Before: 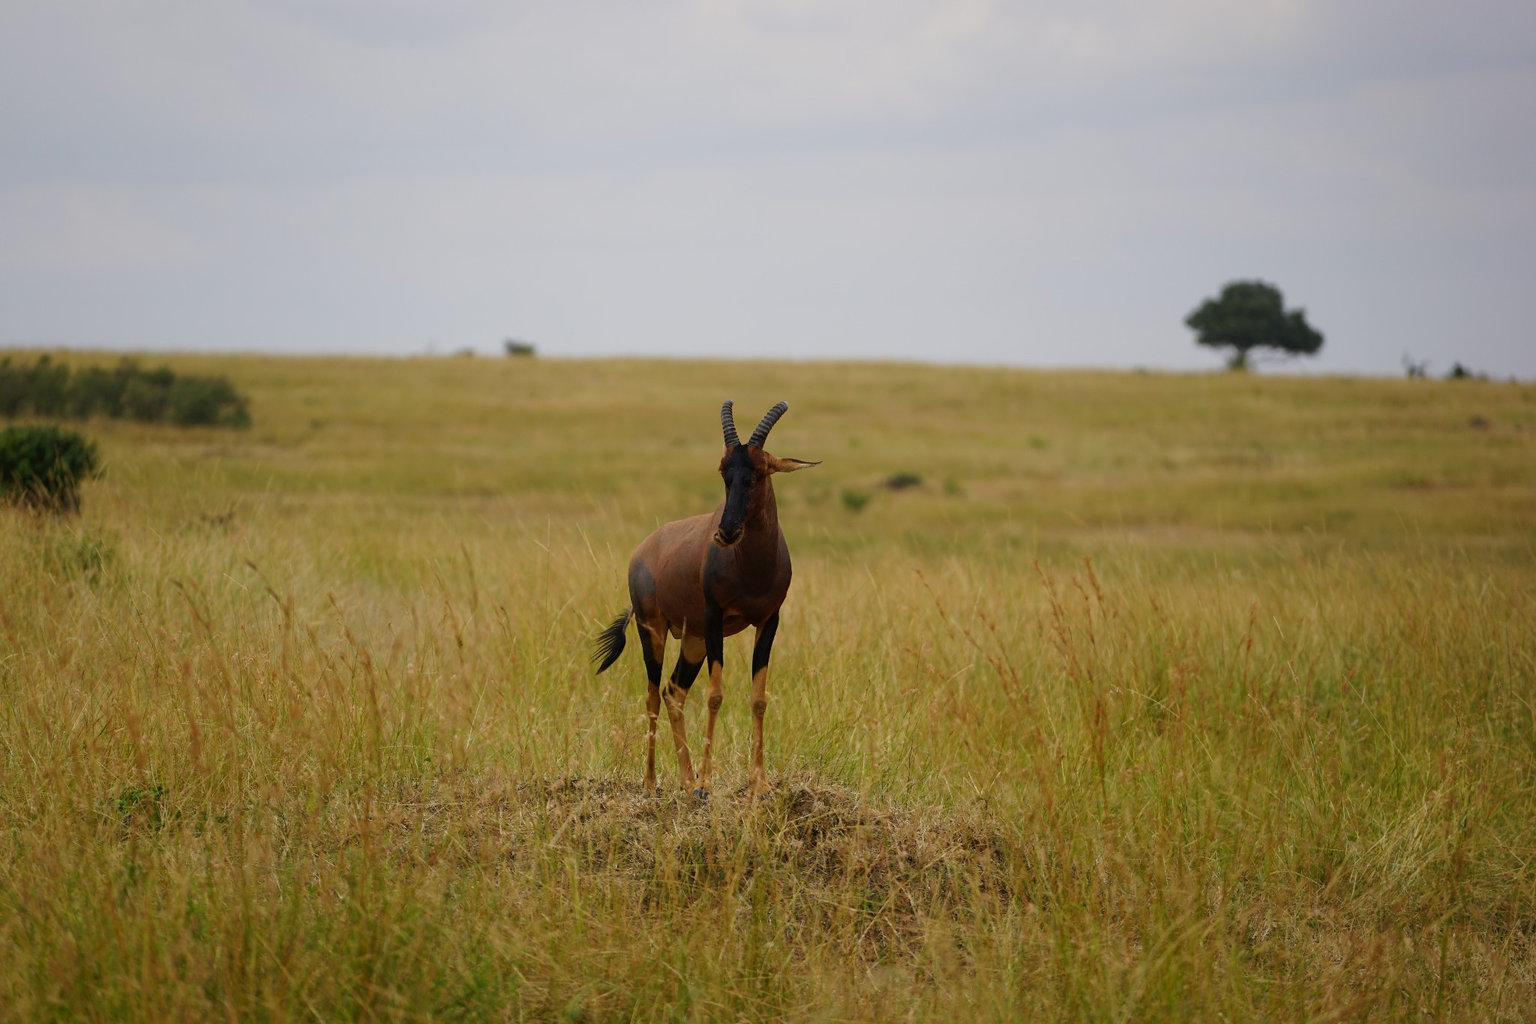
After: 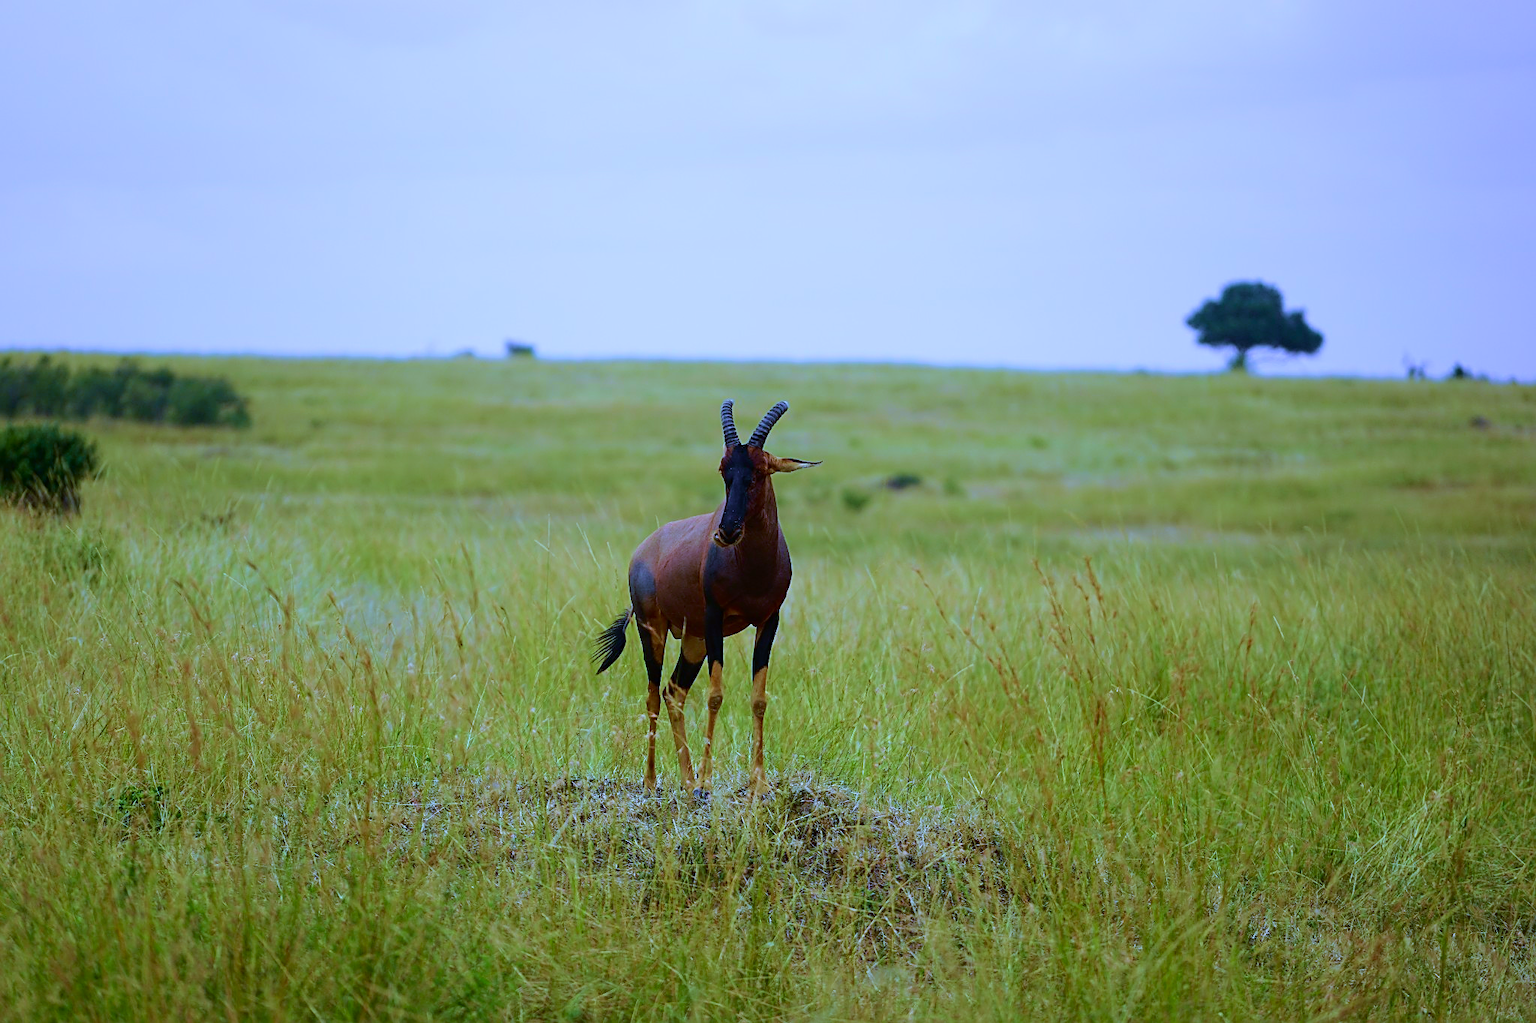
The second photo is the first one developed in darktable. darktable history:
sharpen: on, module defaults
tone curve: curves: ch0 [(0, 0) (0.091, 0.077) (0.389, 0.458) (0.745, 0.82) (0.844, 0.908) (0.909, 0.942) (1, 0.973)]; ch1 [(0, 0) (0.437, 0.404) (0.5, 0.5) (0.529, 0.556) (0.58, 0.603) (0.616, 0.649) (1, 1)]; ch2 [(0, 0) (0.442, 0.415) (0.5, 0.5) (0.535, 0.557) (0.585, 0.62) (1, 1)], color space Lab, independent channels, preserve colors none
velvia: on, module defaults
white balance: red 0.766, blue 1.537
